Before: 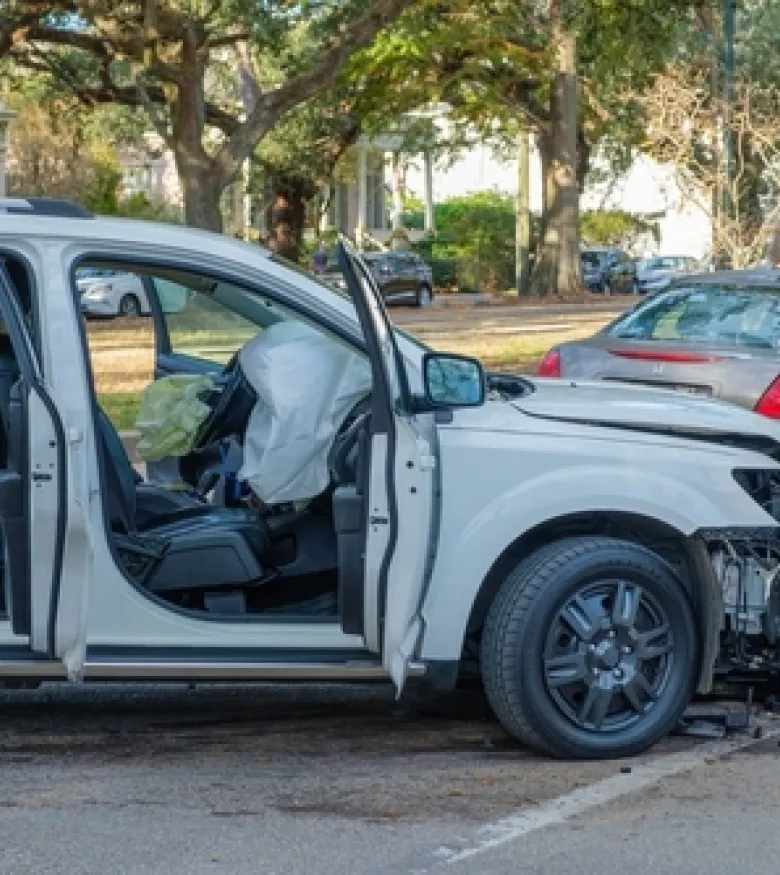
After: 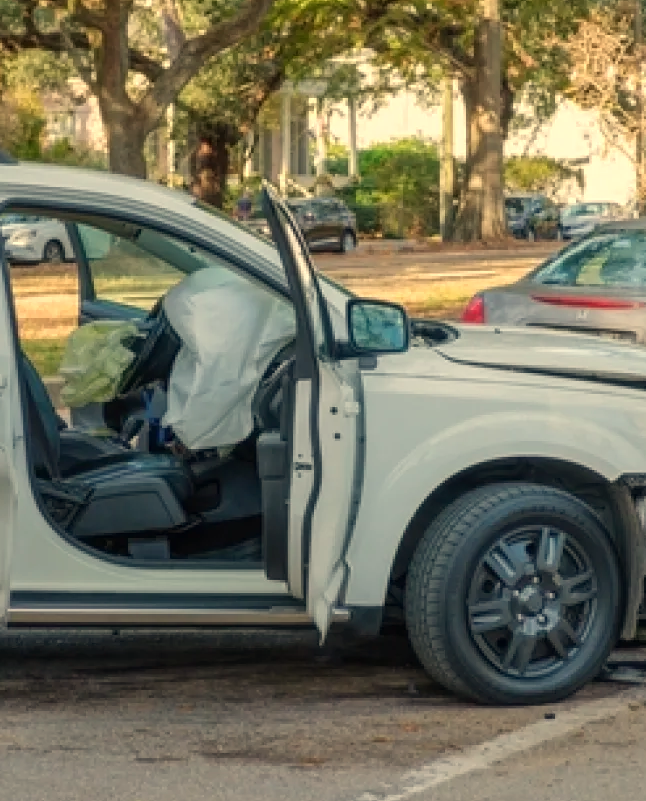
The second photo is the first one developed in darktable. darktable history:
crop: left 9.807%, top 6.259%, right 7.334%, bottom 2.177%
white balance: red 1.123, blue 0.83
